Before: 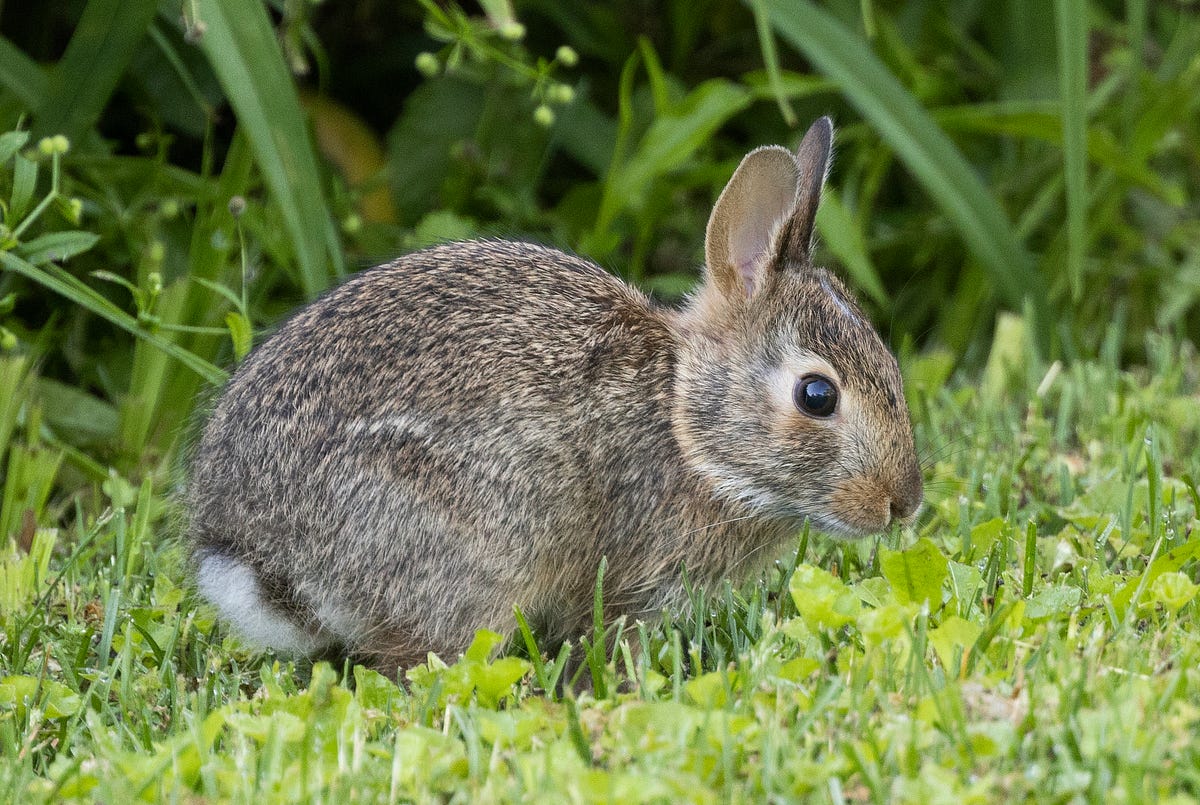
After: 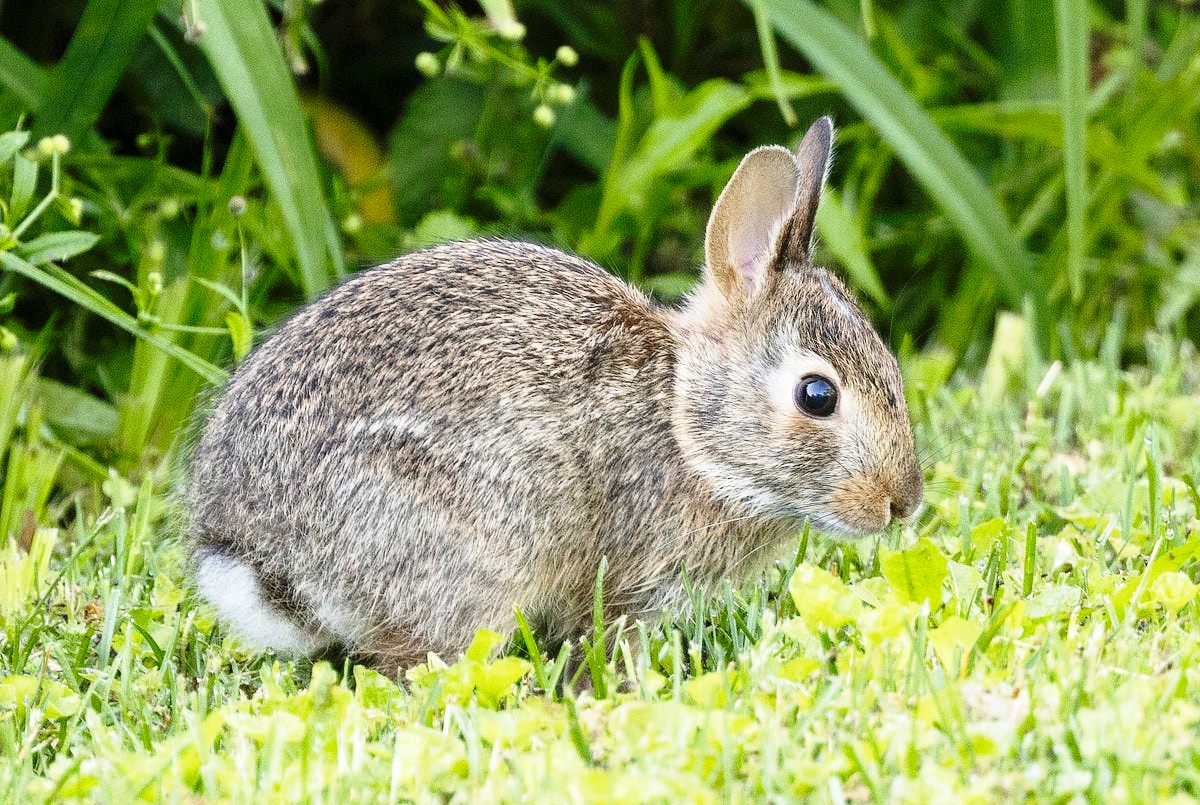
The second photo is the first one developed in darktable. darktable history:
base curve: curves: ch0 [(0, 0) (0.028, 0.03) (0.121, 0.232) (0.46, 0.748) (0.859, 0.968) (1, 1)], preserve colors none
exposure: exposure 0.207 EV, compensate highlight preservation false
